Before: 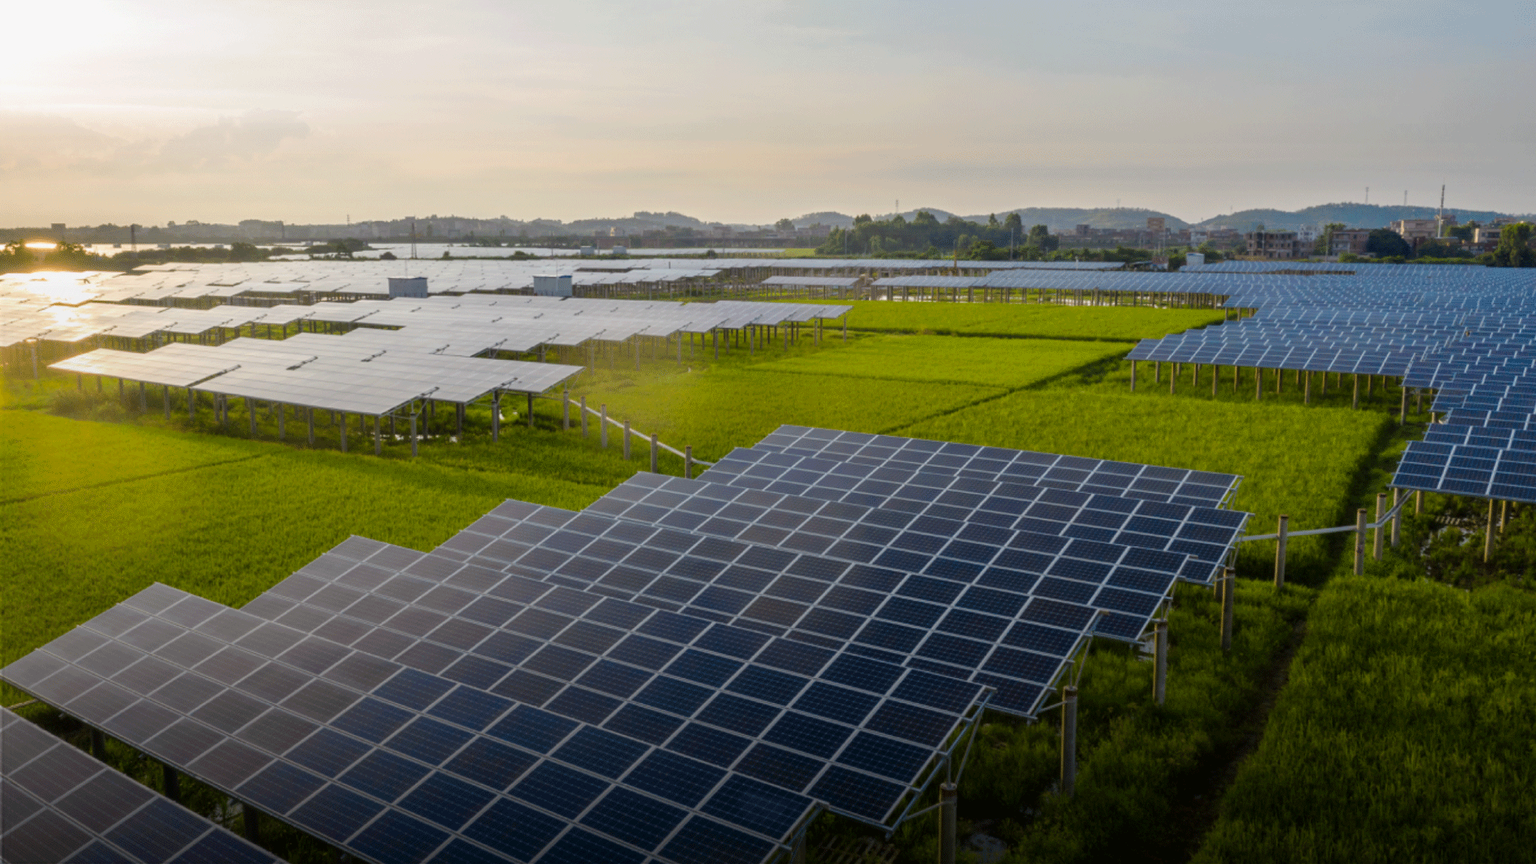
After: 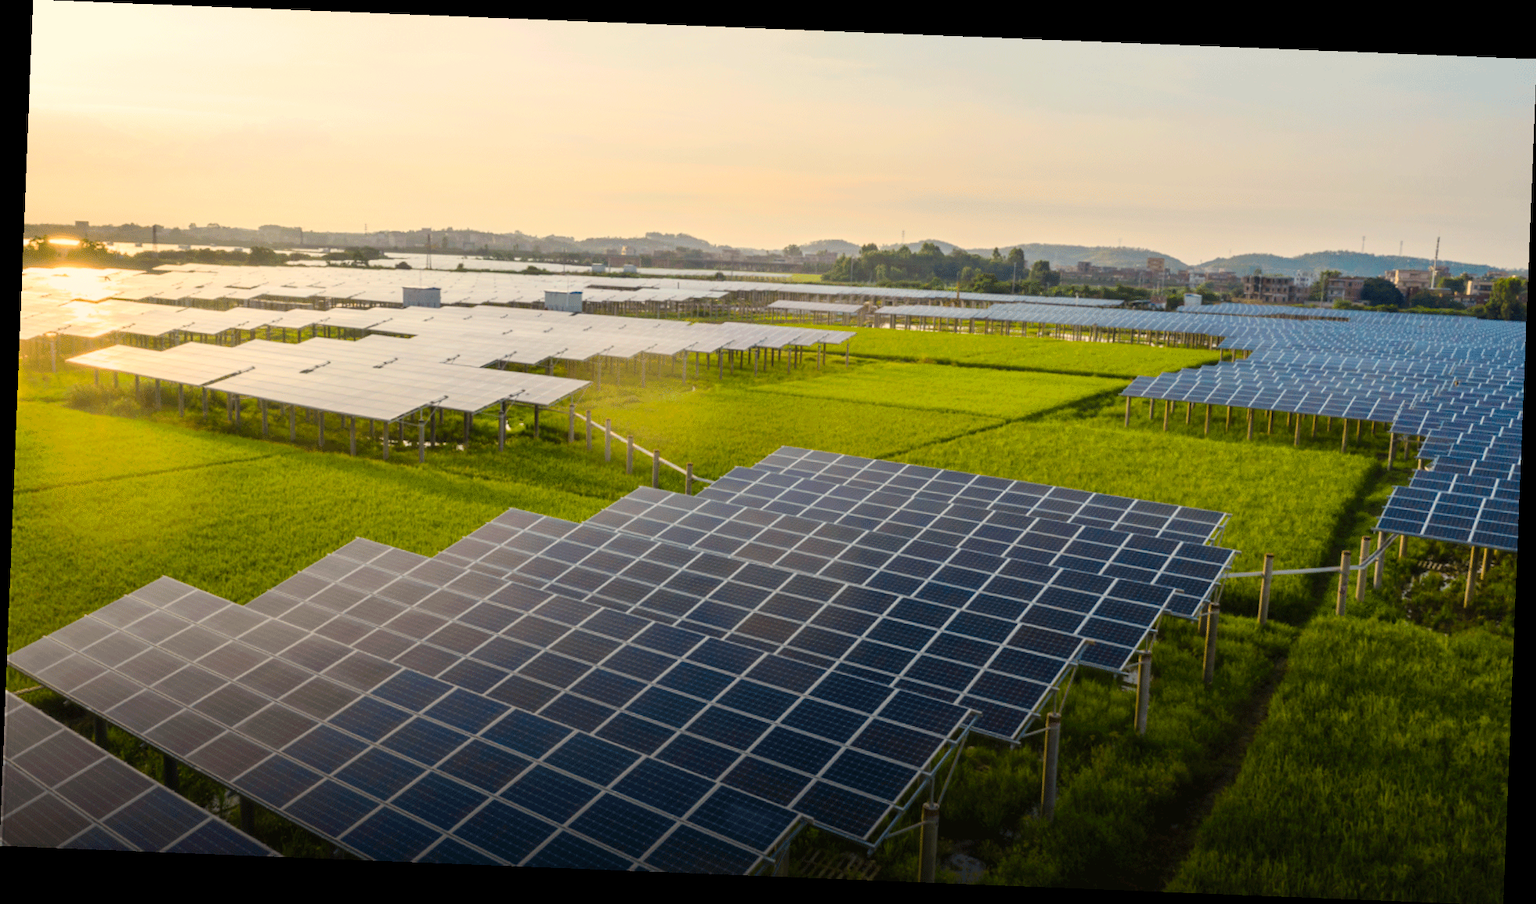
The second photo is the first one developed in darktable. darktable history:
white balance: red 1.045, blue 0.932
contrast brightness saturation: contrast 0.2, brightness 0.16, saturation 0.22
color calibration: x 0.342, y 0.355, temperature 5146 K
rotate and perspective: rotation 2.27°, automatic cropping off
